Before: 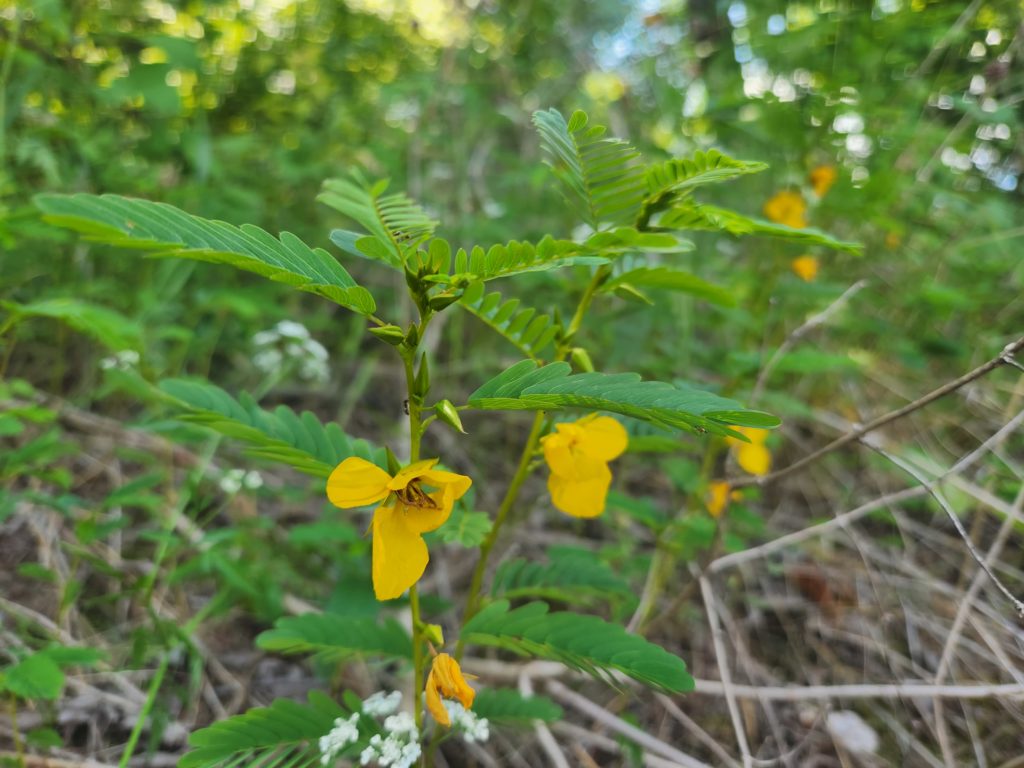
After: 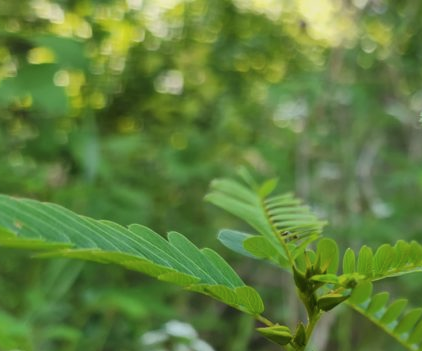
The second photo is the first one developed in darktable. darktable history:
contrast brightness saturation: saturation -0.064
exposure: exposure -0.139 EV, compensate highlight preservation false
crop and rotate: left 10.998%, top 0.113%, right 47.715%, bottom 54.146%
